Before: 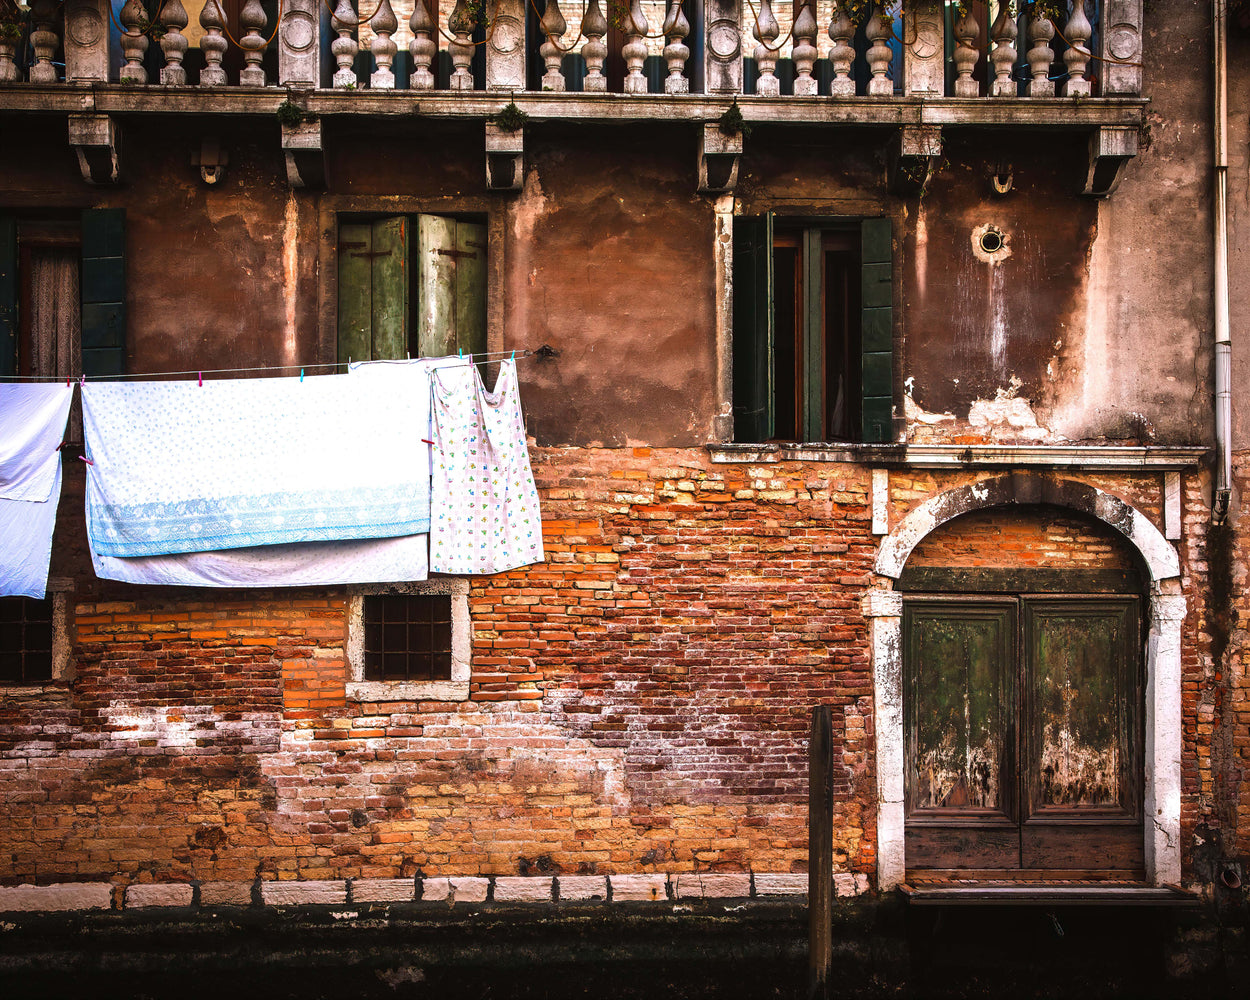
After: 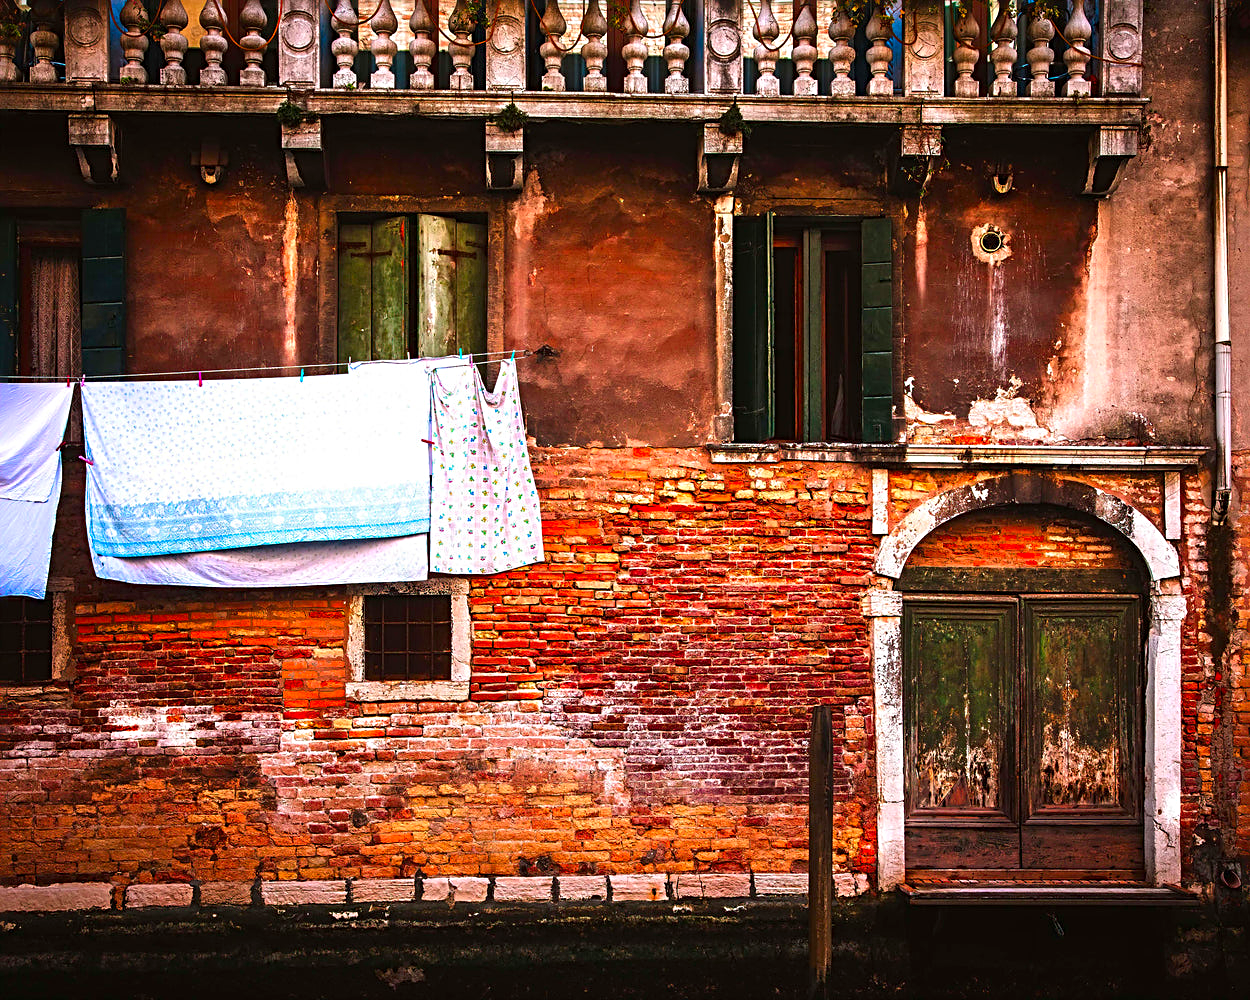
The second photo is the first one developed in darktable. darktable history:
sharpen: radius 3.119
color contrast: green-magenta contrast 1.69, blue-yellow contrast 1.49
